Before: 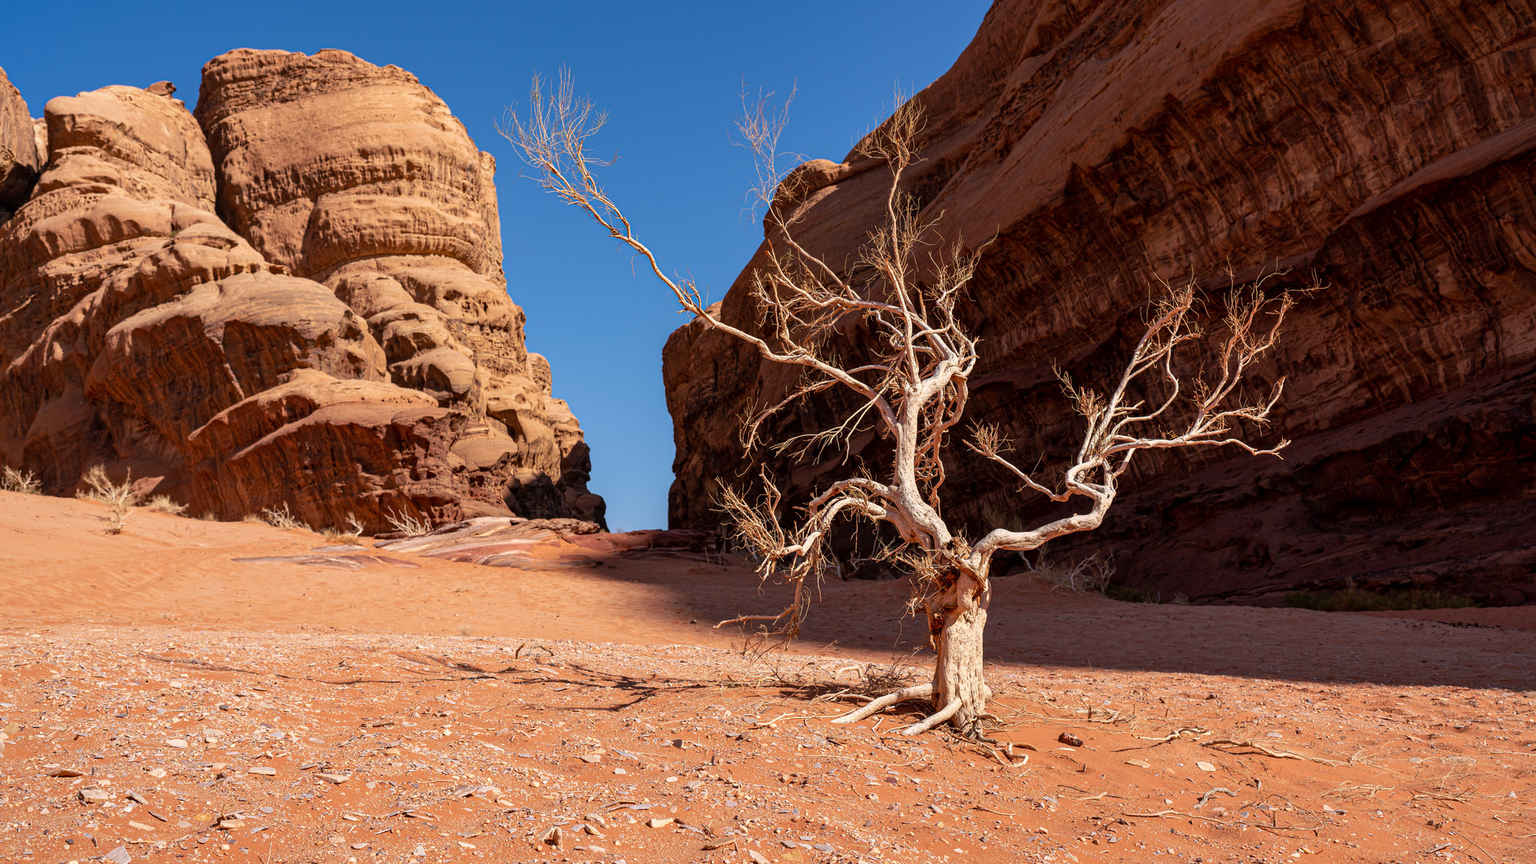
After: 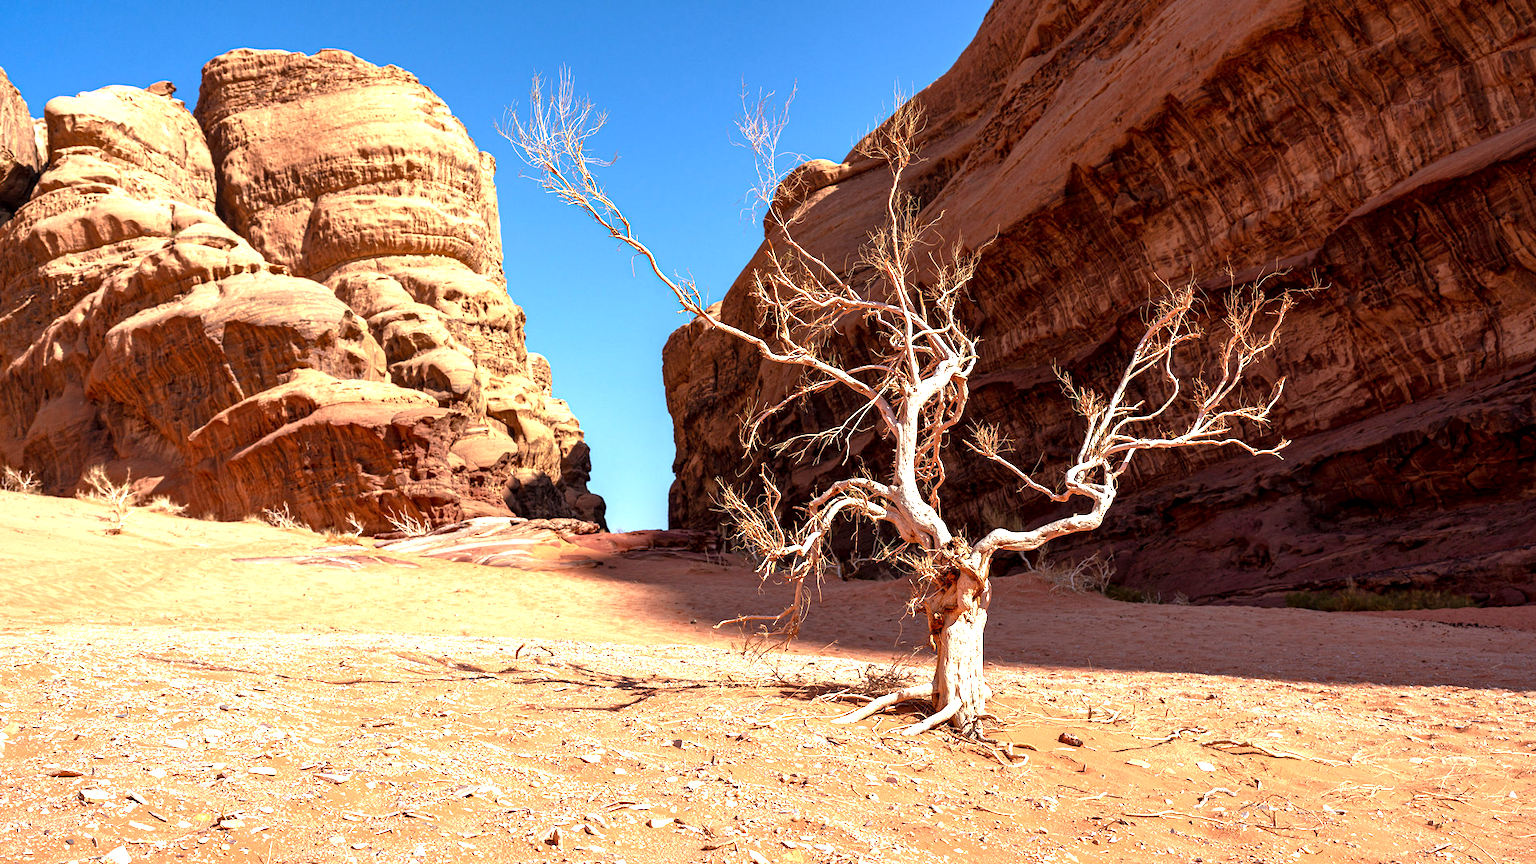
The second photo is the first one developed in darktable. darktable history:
exposure: black level correction 0.001, exposure 1.13 EV, compensate highlight preservation false
tone equalizer: -8 EV -0.001 EV, -7 EV 0.002 EV, -6 EV -0.003 EV, -5 EV -0.014 EV, -4 EV -0.052 EV, -3 EV -0.208 EV, -2 EV -0.263 EV, -1 EV 0.081 EV, +0 EV 0.313 EV, edges refinement/feathering 500, mask exposure compensation -1.57 EV, preserve details no
